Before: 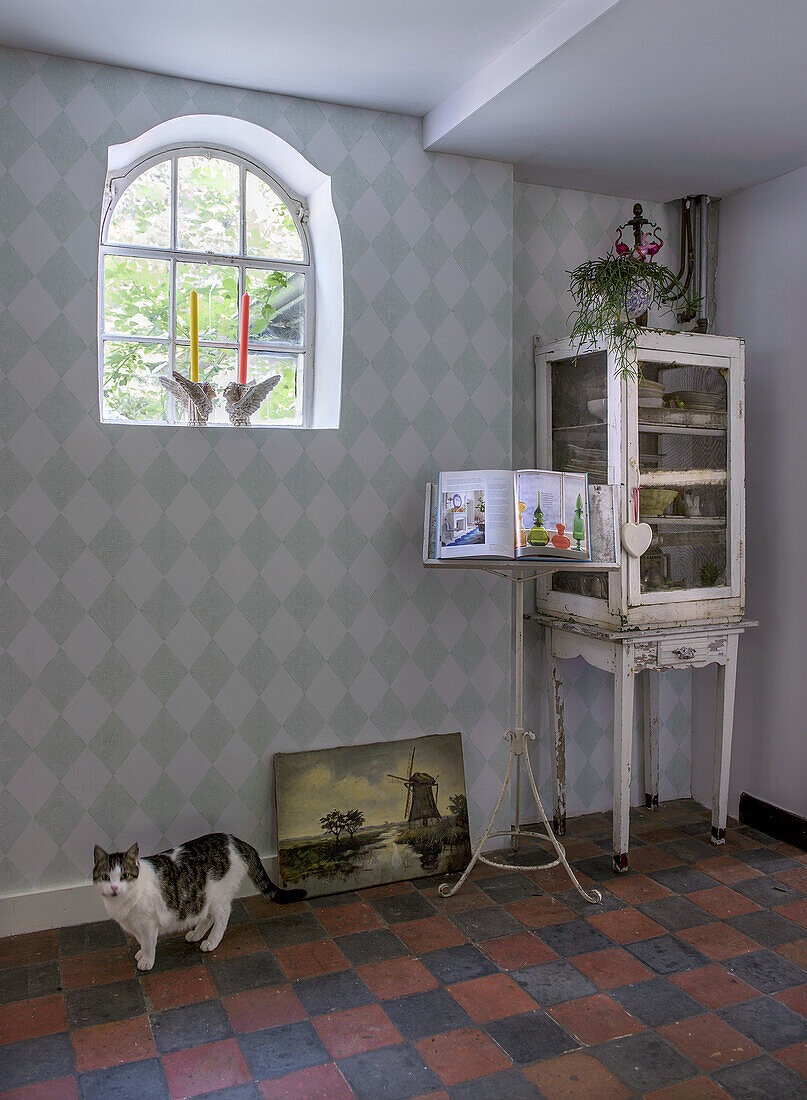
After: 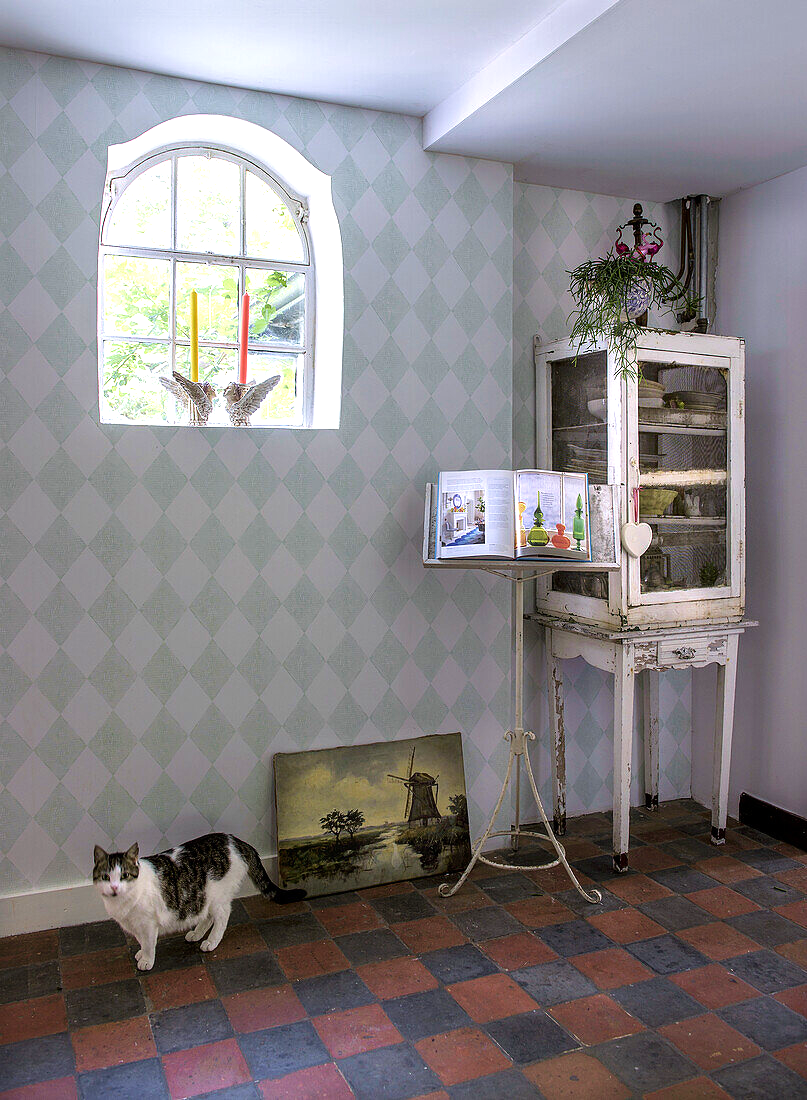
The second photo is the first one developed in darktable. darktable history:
velvia: strength 24.47%
tone equalizer: -8 EV -0.72 EV, -7 EV -0.715 EV, -6 EV -0.603 EV, -5 EV -0.425 EV, -3 EV 0.404 EV, -2 EV 0.6 EV, -1 EV 0.696 EV, +0 EV 0.737 EV, mask exposure compensation -0.487 EV
